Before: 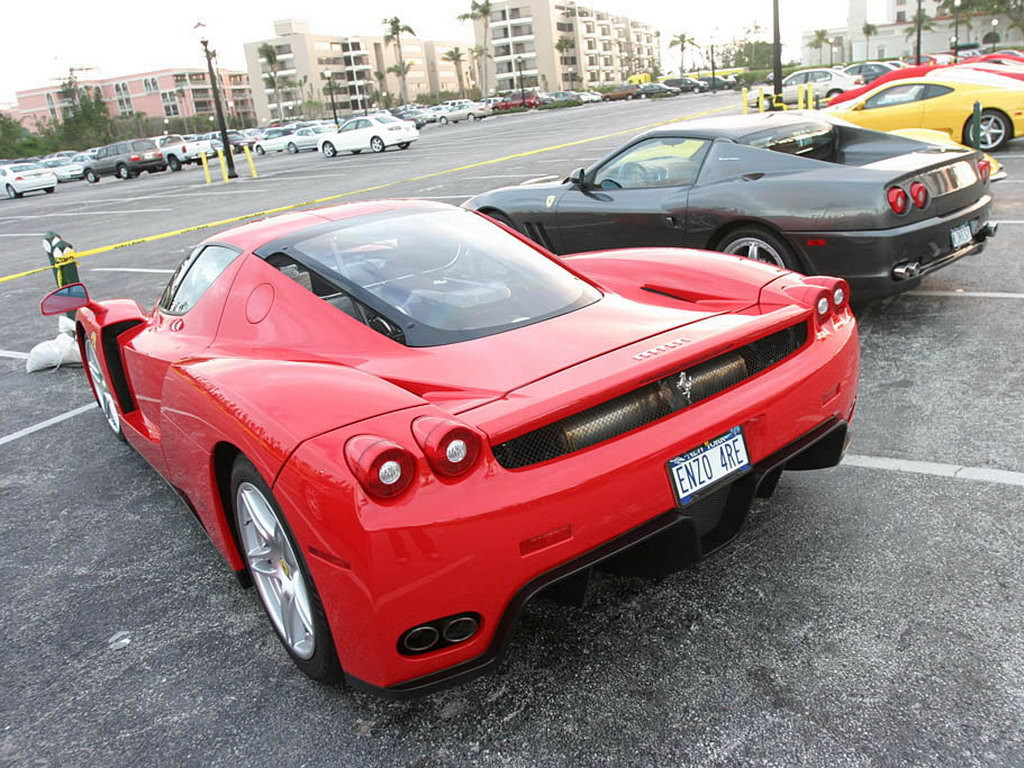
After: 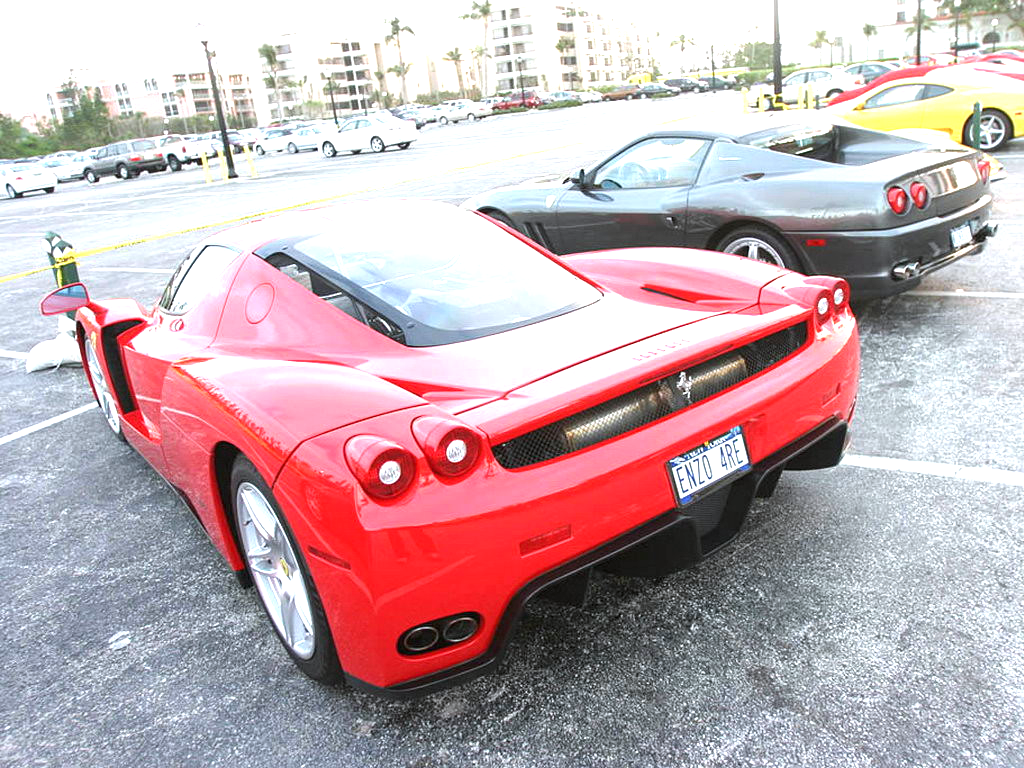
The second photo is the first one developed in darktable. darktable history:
white balance: red 0.98, blue 1.034
exposure: black level correction 0, exposure 1.1 EV, compensate exposure bias true, compensate highlight preservation false
